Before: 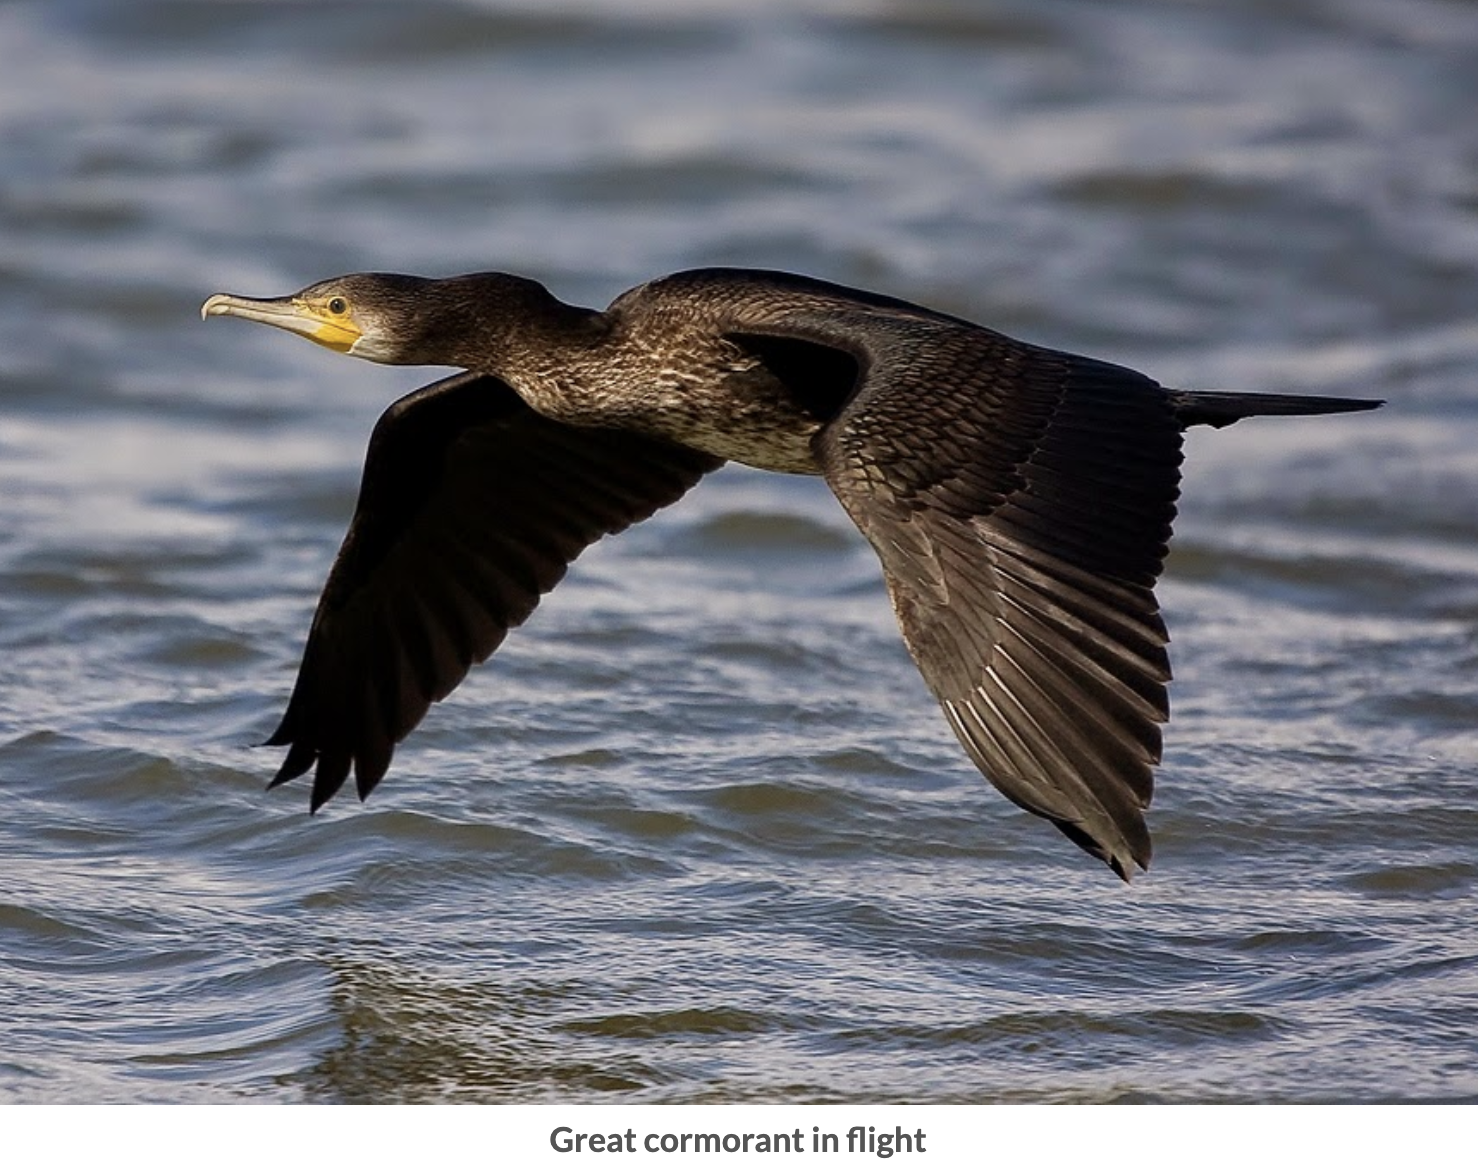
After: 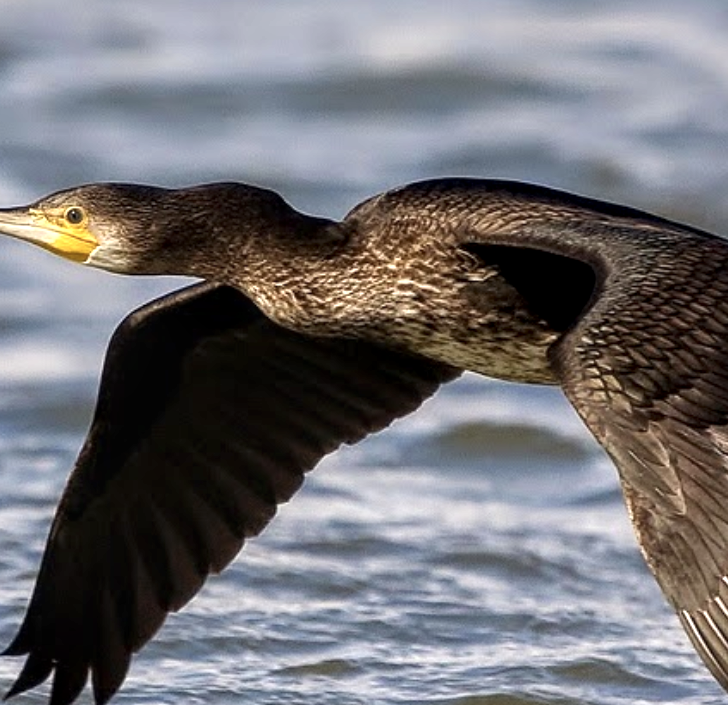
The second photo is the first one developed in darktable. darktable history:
local contrast: on, module defaults
exposure: exposure 0.669 EV, compensate highlight preservation false
crop: left 17.835%, top 7.675%, right 32.881%, bottom 32.213%
